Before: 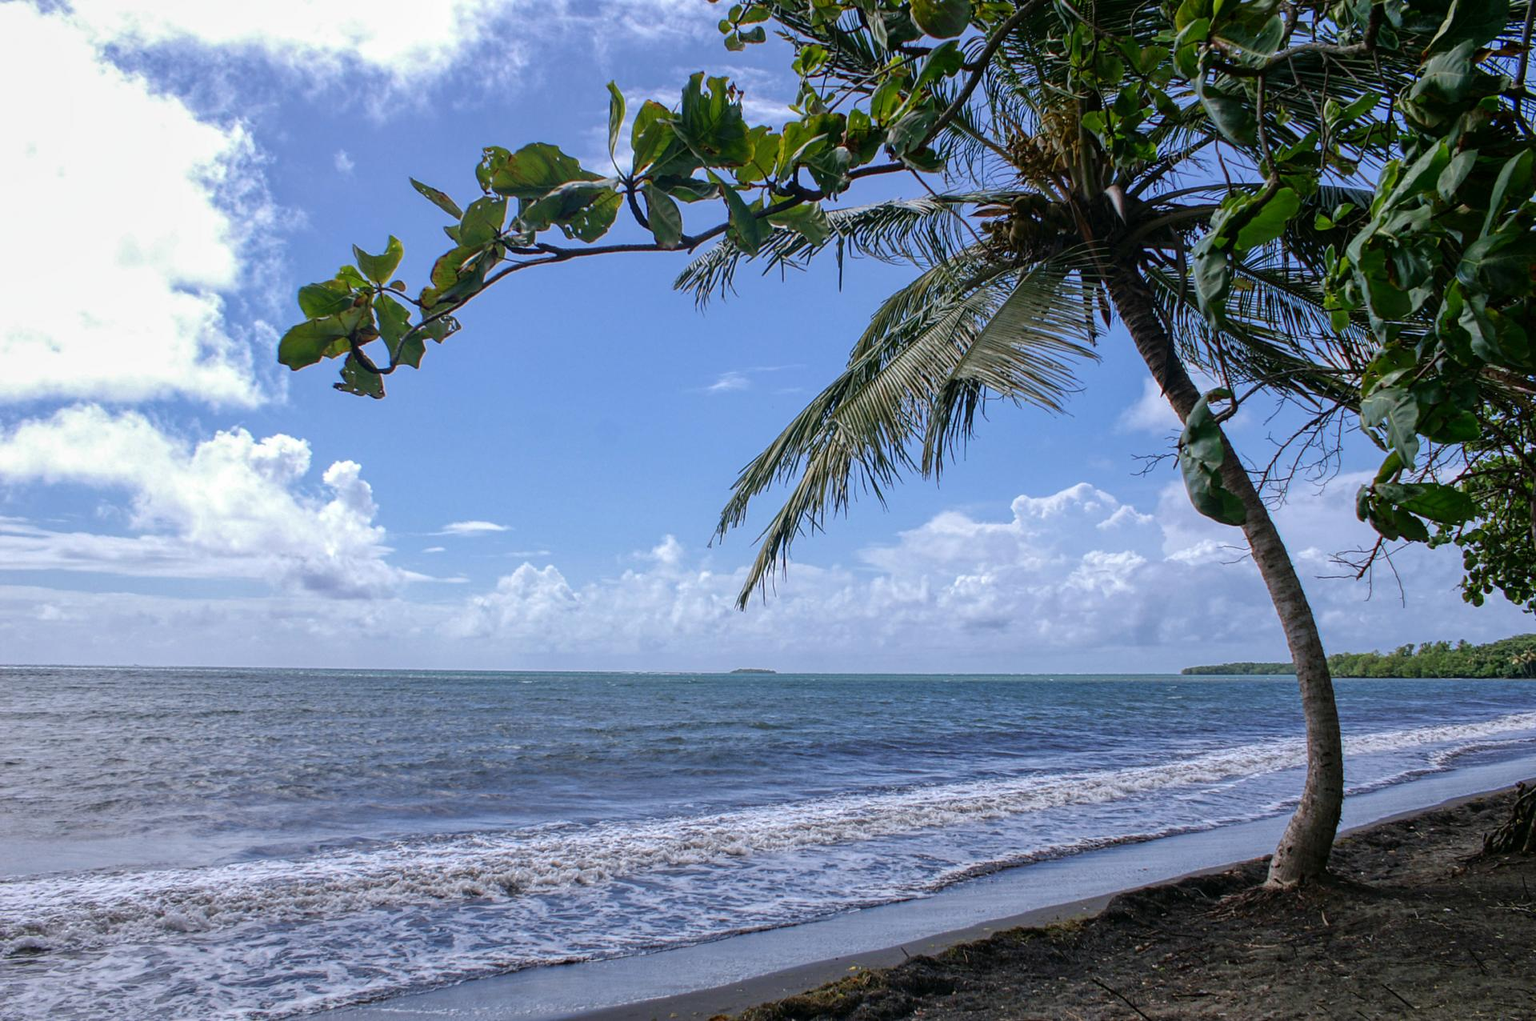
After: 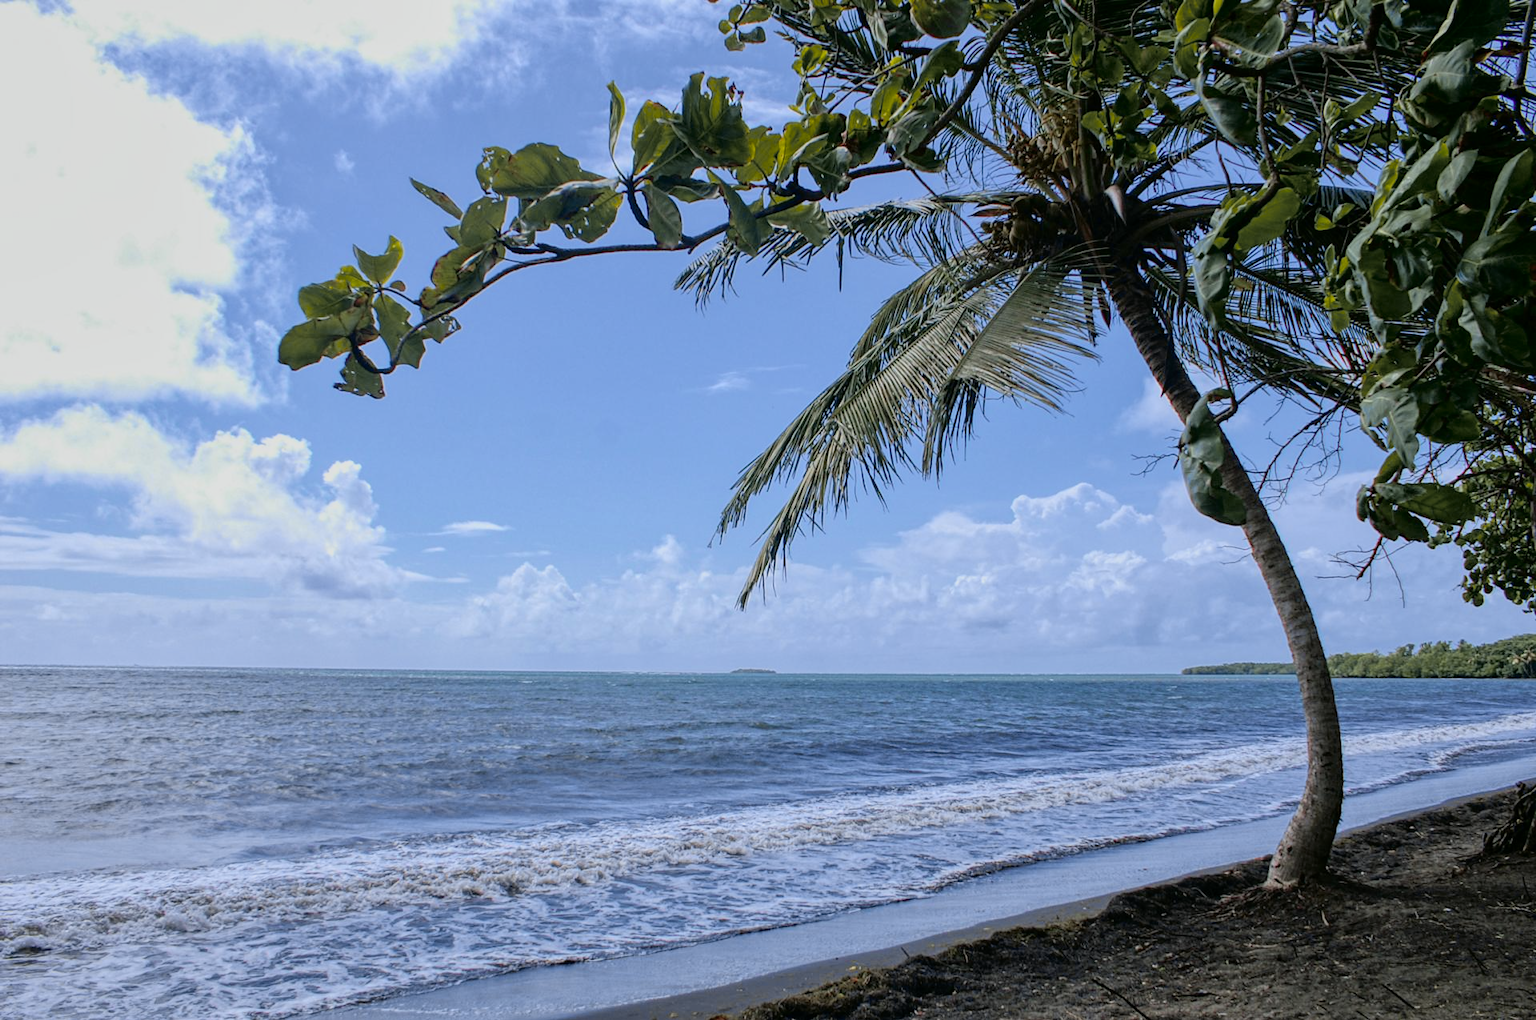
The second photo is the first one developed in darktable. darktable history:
tone equalizer: -8 EV -0.001 EV, -7 EV 0.005 EV, -6 EV -0.022 EV, -5 EV 0.015 EV, -4 EV -0.018 EV, -3 EV 0.023 EV, -2 EV -0.049 EV, -1 EV -0.31 EV, +0 EV -0.565 EV, edges refinement/feathering 500, mask exposure compensation -1.57 EV, preserve details guided filter
tone curve: curves: ch0 [(0, 0) (0.07, 0.052) (0.23, 0.254) (0.486, 0.53) (0.822, 0.825) (0.994, 0.955)]; ch1 [(0, 0) (0.226, 0.261) (0.379, 0.442) (0.469, 0.472) (0.495, 0.495) (0.514, 0.504) (0.561, 0.568) (0.59, 0.612) (1, 1)]; ch2 [(0, 0) (0.269, 0.299) (0.459, 0.441) (0.498, 0.499) (0.523, 0.52) (0.586, 0.569) (0.635, 0.617) (0.659, 0.681) (0.718, 0.764) (1, 1)], color space Lab, independent channels, preserve colors none
